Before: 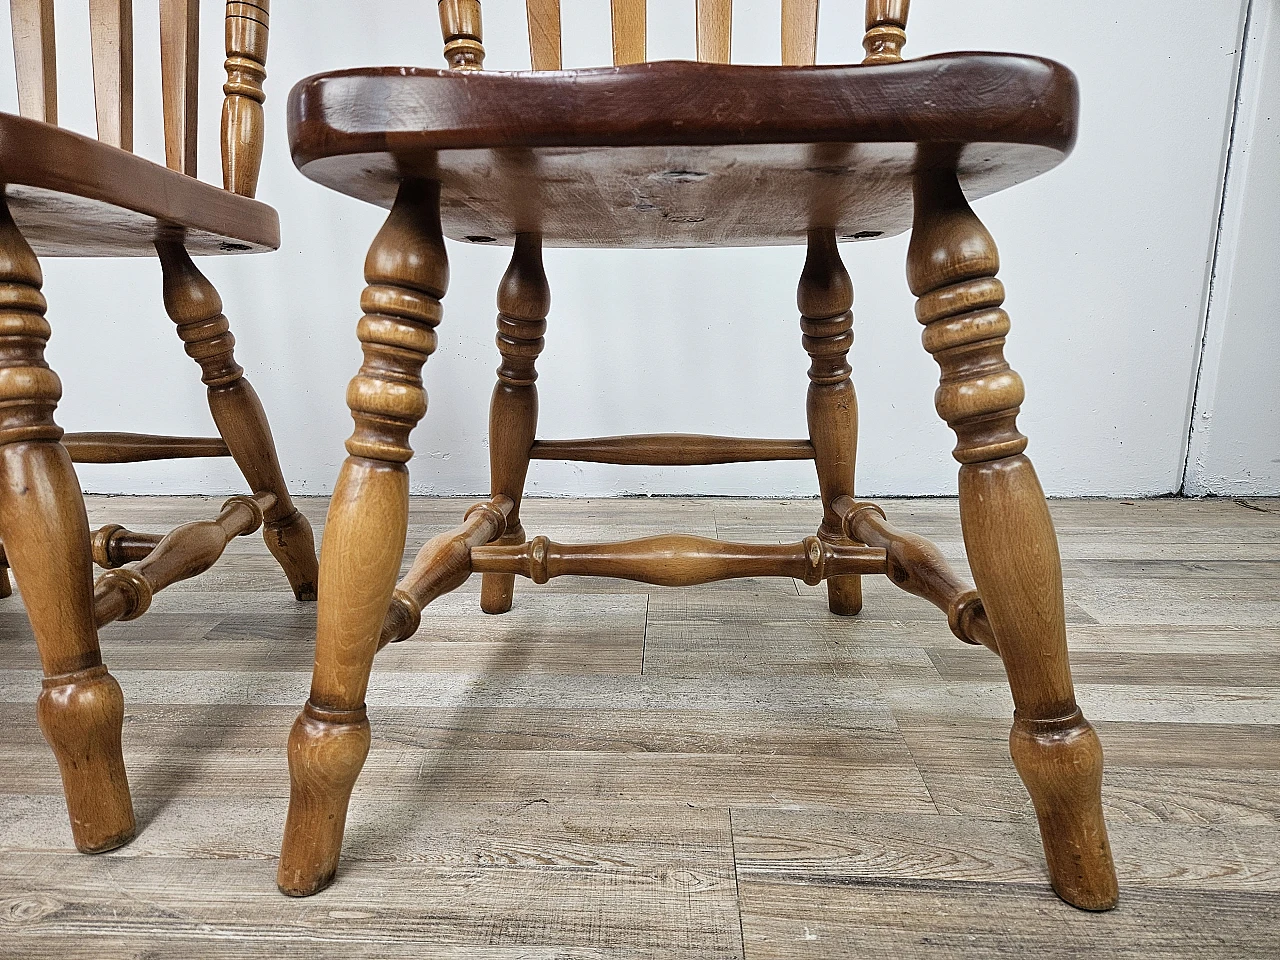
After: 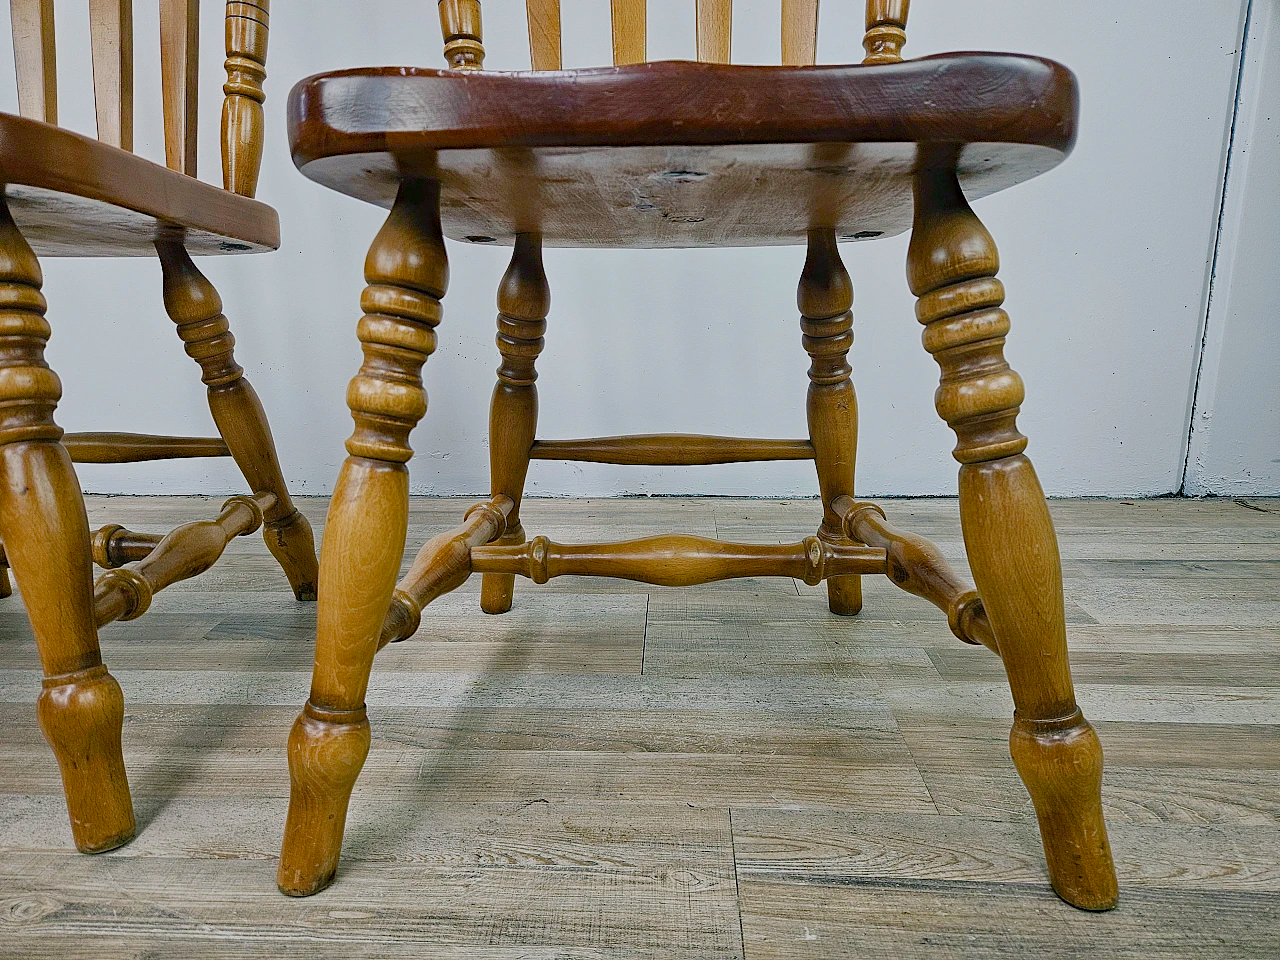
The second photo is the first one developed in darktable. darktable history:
color balance rgb: shadows lift › chroma 2.034%, shadows lift › hue 216.71°, power › luminance -7.703%, power › chroma 1.098%, power › hue 217.04°, perceptual saturation grading › global saturation 20%, perceptual saturation grading › highlights -25.183%, perceptual saturation grading › shadows 49.722%, global vibrance 23.662%, contrast -24.49%
haze removal: compatibility mode true, adaptive false
